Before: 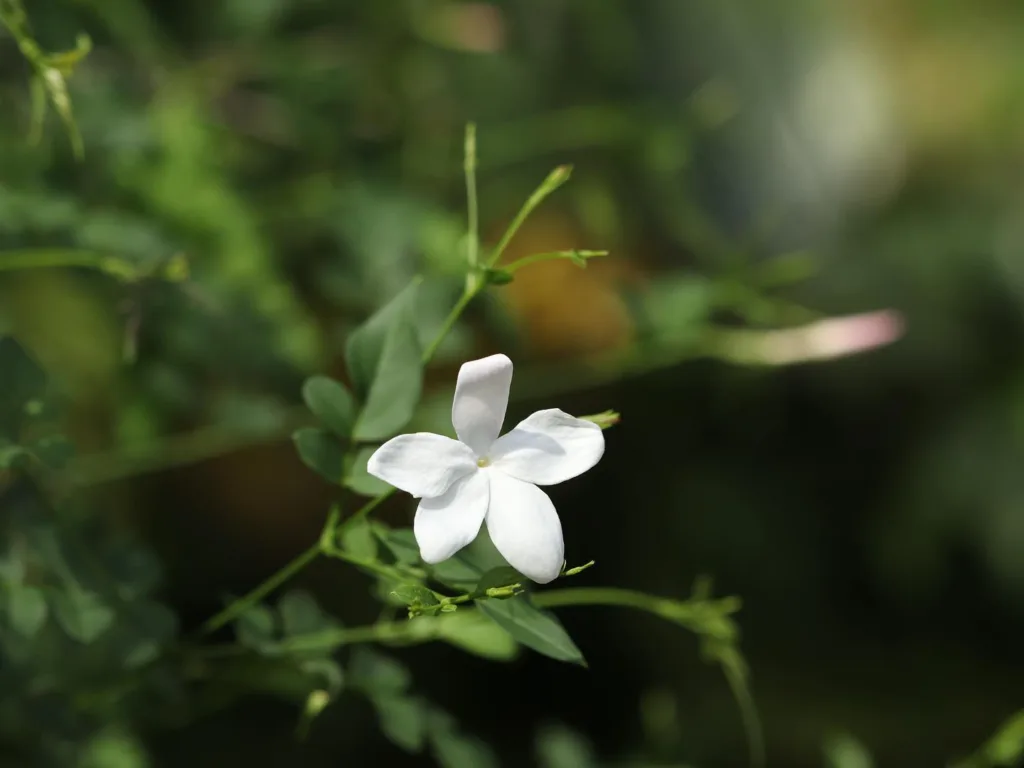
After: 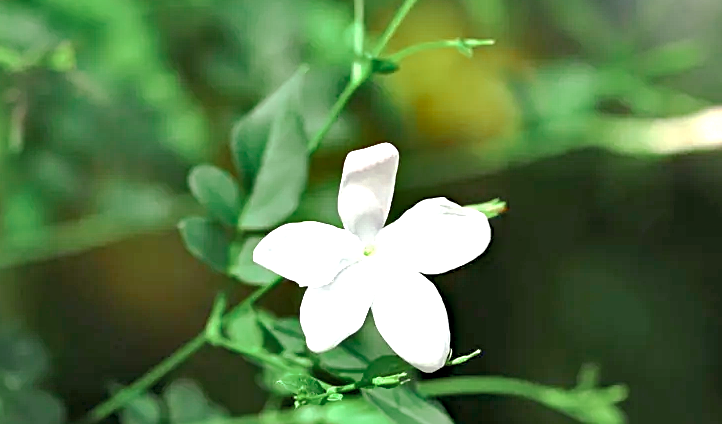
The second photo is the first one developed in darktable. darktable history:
haze removal: compatibility mode true, adaptive false
crop: left 11.165%, top 27.533%, right 18.255%, bottom 17.163%
color zones: curves: ch0 [(0, 0.466) (0.128, 0.466) (0.25, 0.5) (0.375, 0.456) (0.5, 0.5) (0.625, 0.5) (0.737, 0.652) (0.875, 0.5)]; ch1 [(0, 0.603) (0.125, 0.618) (0.261, 0.348) (0.372, 0.353) (0.497, 0.363) (0.611, 0.45) (0.731, 0.427) (0.875, 0.518) (0.998, 0.652)]; ch2 [(0, 0.559) (0.125, 0.451) (0.253, 0.564) (0.37, 0.578) (0.5, 0.466) (0.625, 0.471) (0.731, 0.471) (0.88, 0.485)]
exposure: black level correction 0.001, exposure 1.729 EV, compensate highlight preservation false
shadows and highlights: shadows 20.98, highlights -82.66, soften with gaussian
color balance rgb: perceptual saturation grading › global saturation 25.796%, contrast -9.877%
sharpen: on, module defaults
base curve: curves: ch0 [(0, 0) (0.262, 0.32) (0.722, 0.705) (1, 1)], preserve colors none
